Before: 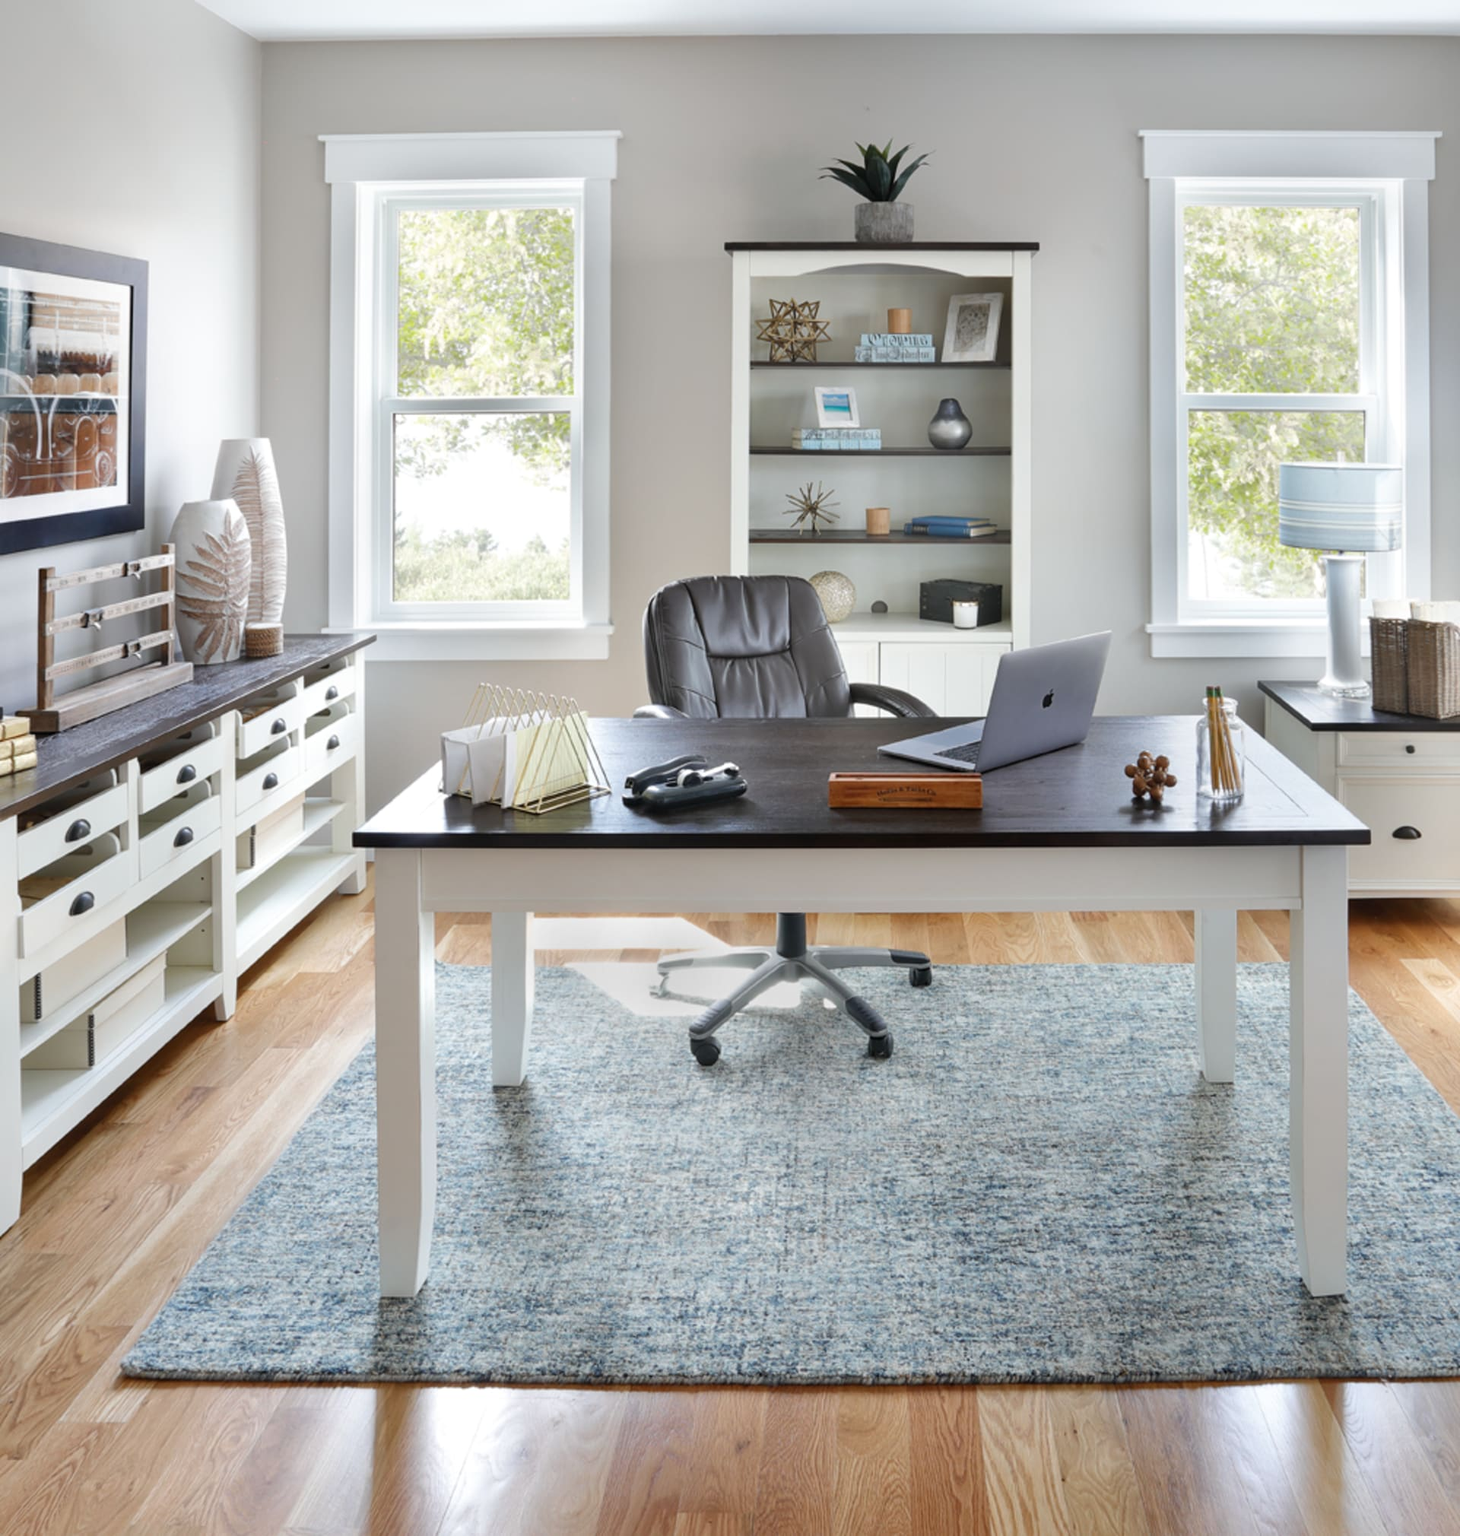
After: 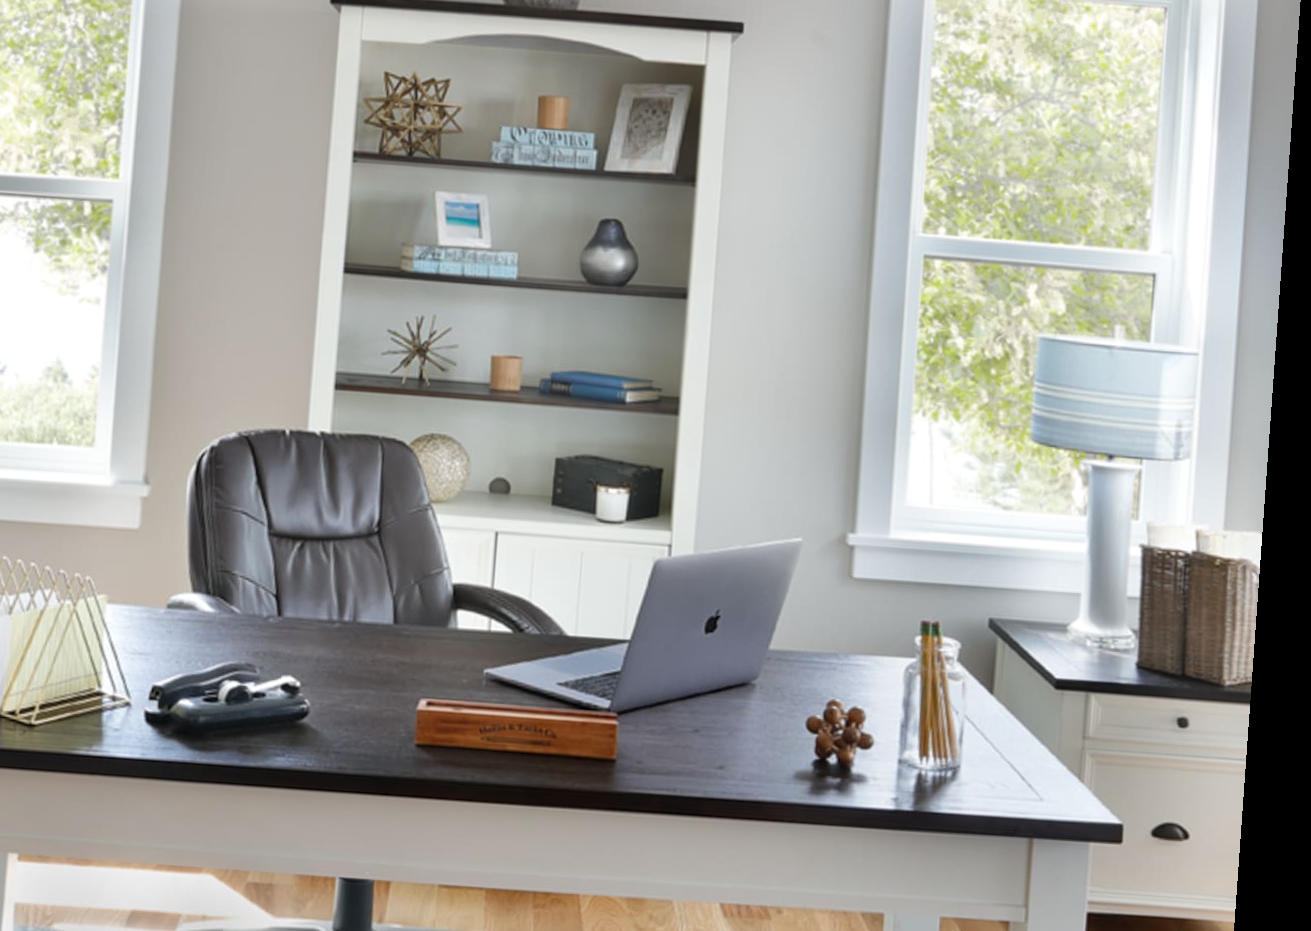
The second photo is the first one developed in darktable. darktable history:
crop: left 36.005%, top 18.293%, right 0.31%, bottom 38.444%
rotate and perspective: rotation 4.1°, automatic cropping off
